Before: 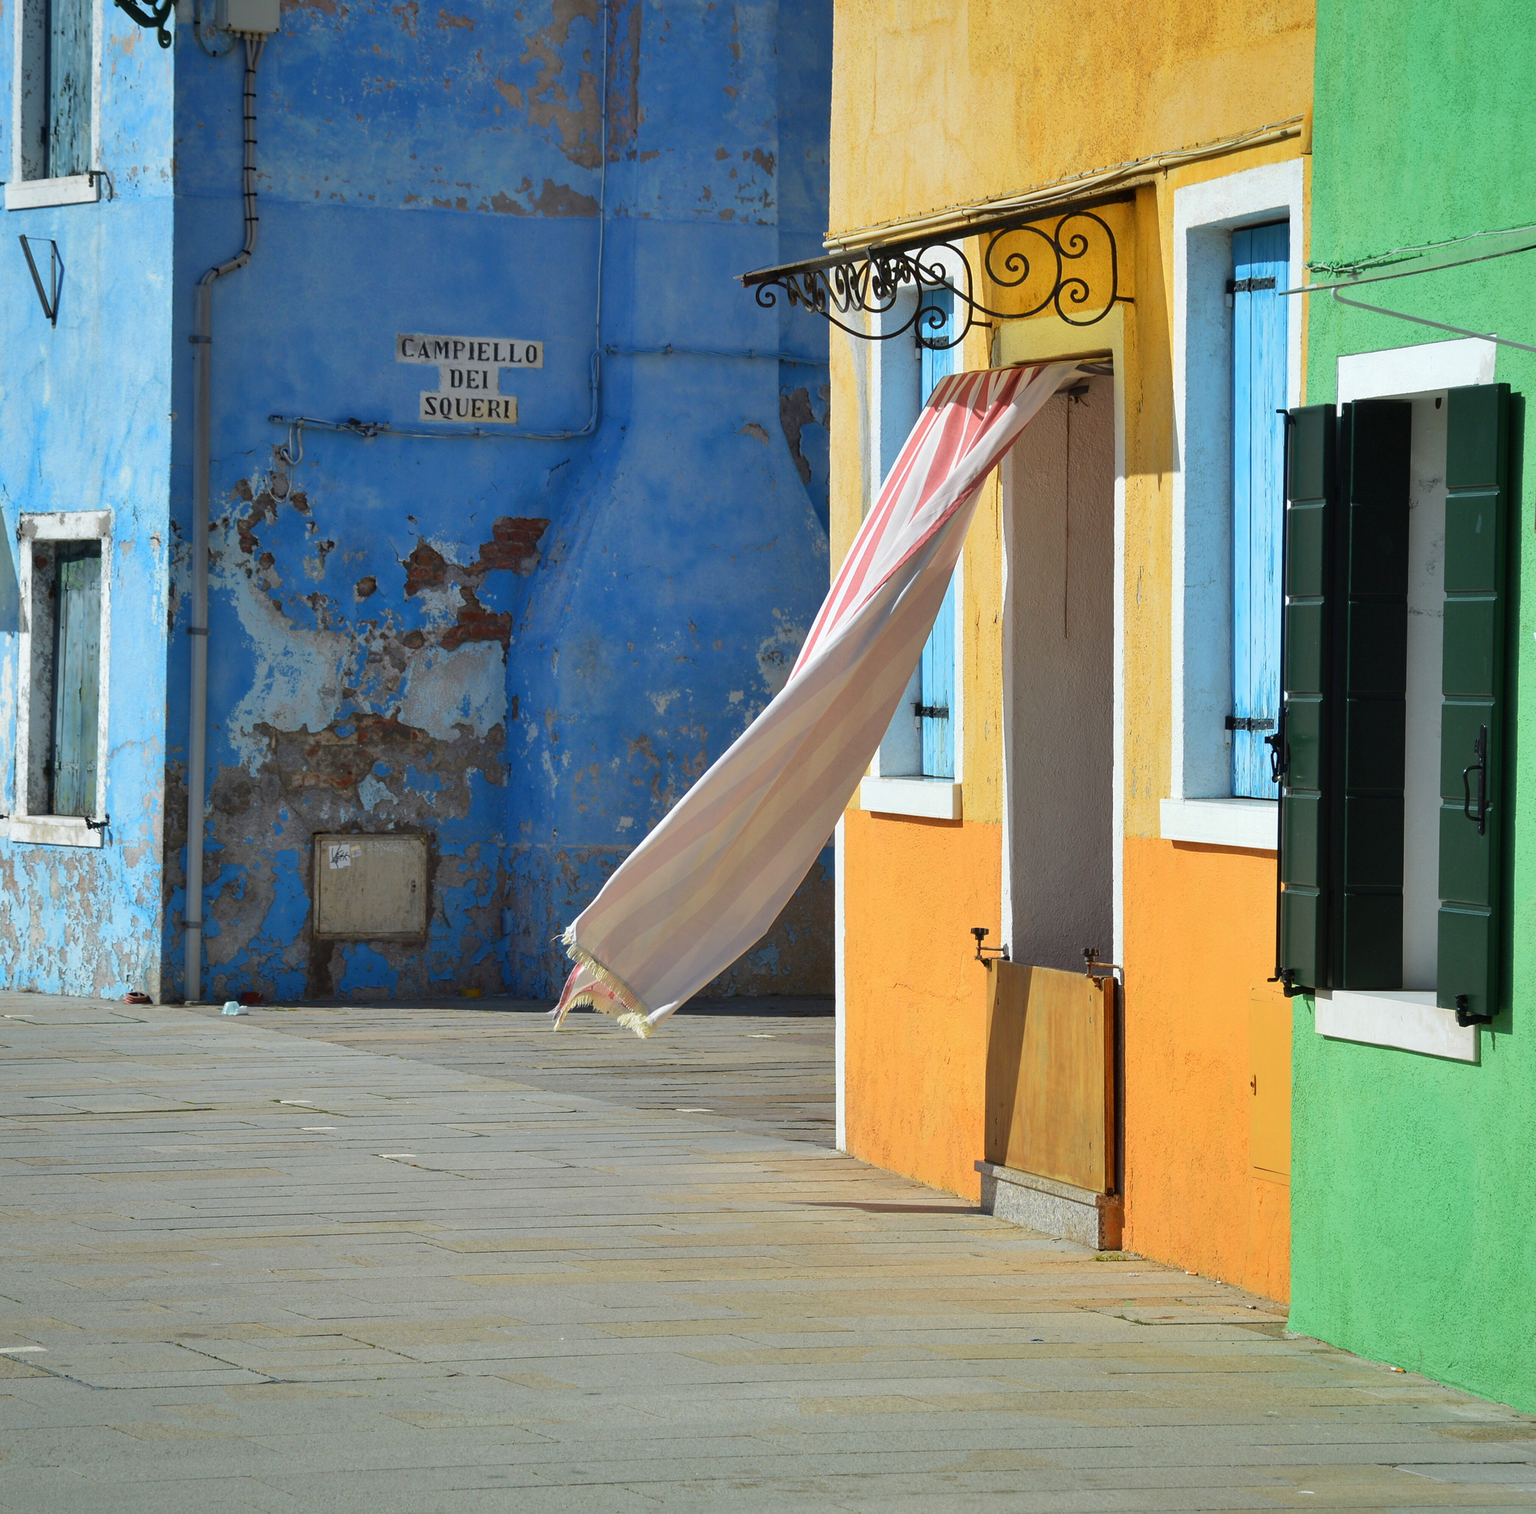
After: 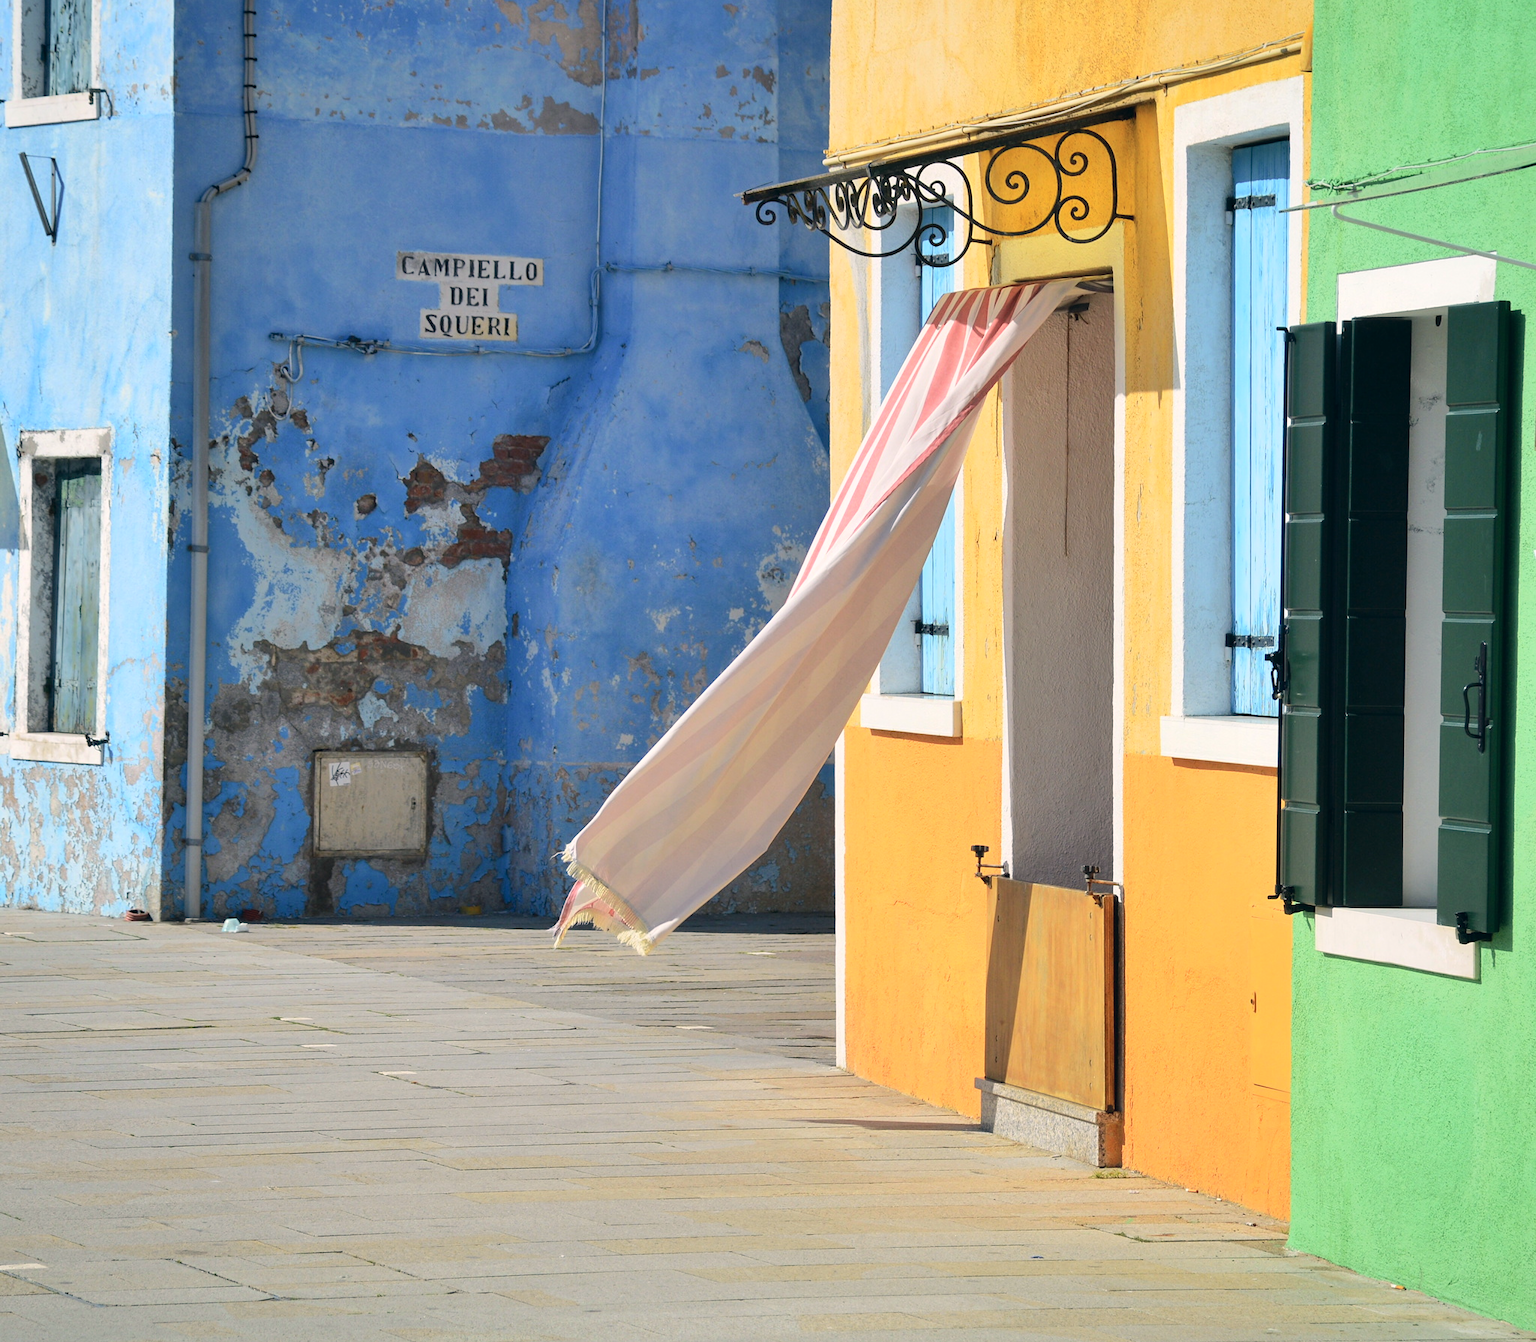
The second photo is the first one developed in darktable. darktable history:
color correction: highlights a* 5.44, highlights b* 5.29, shadows a* -4.68, shadows b* -5.23
crop and rotate: top 5.487%, bottom 5.799%
tone curve: curves: ch0 [(0, 0) (0.003, 0.004) (0.011, 0.014) (0.025, 0.032) (0.044, 0.057) (0.069, 0.089) (0.1, 0.128) (0.136, 0.174) (0.177, 0.227) (0.224, 0.287) (0.277, 0.354) (0.335, 0.427) (0.399, 0.507) (0.468, 0.582) (0.543, 0.653) (0.623, 0.726) (0.709, 0.799) (0.801, 0.876) (0.898, 0.937) (1, 1)], color space Lab, independent channels, preserve colors none
